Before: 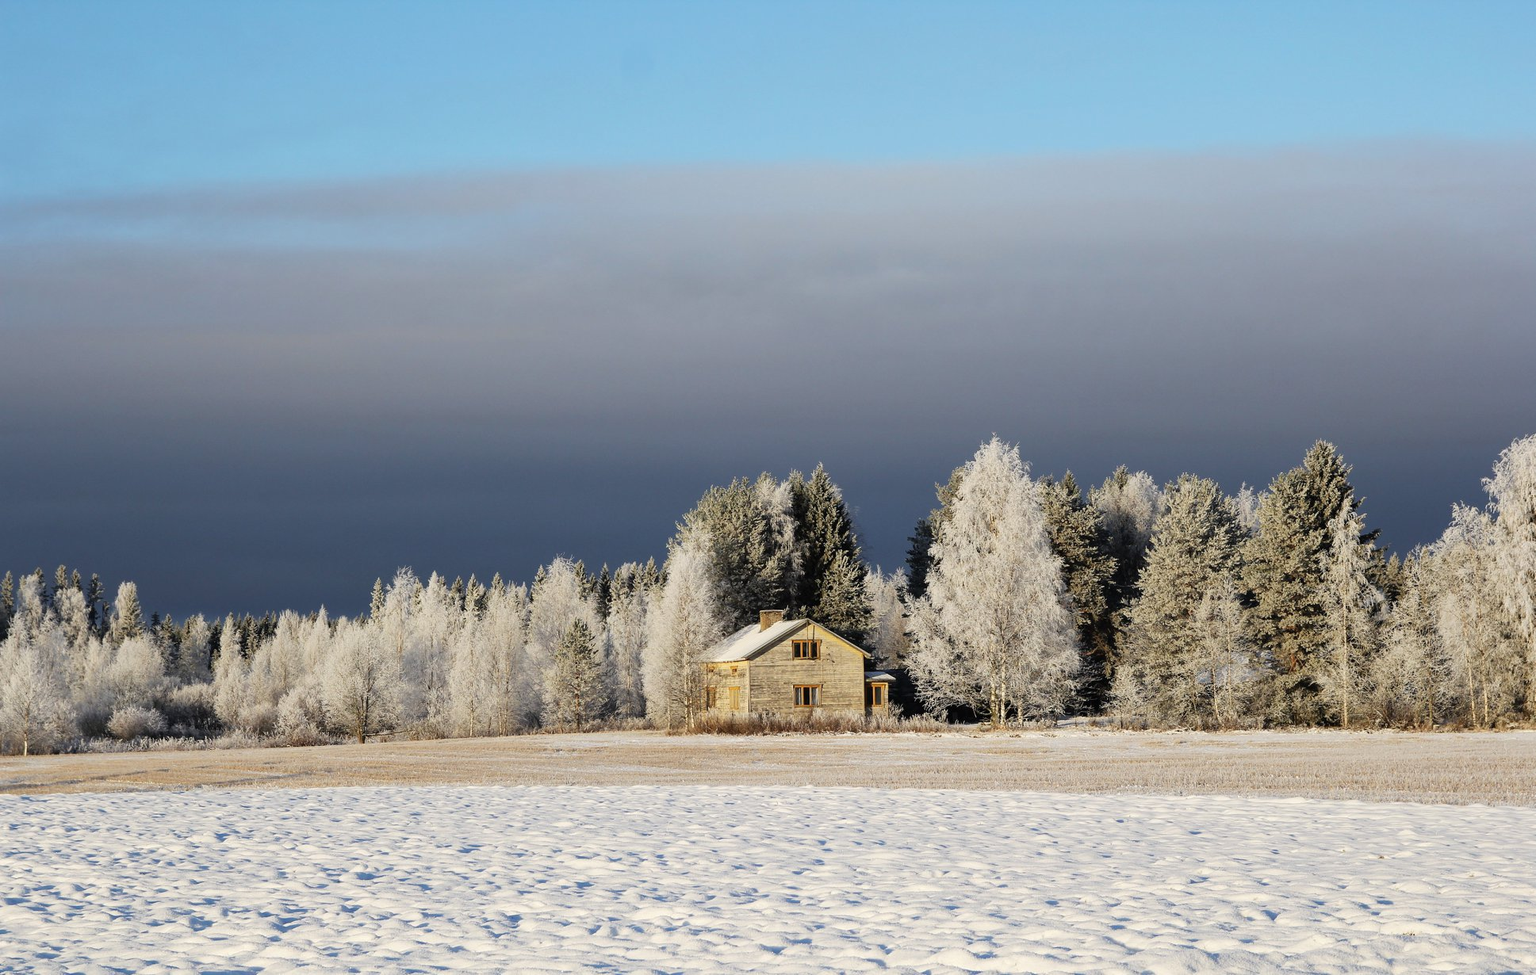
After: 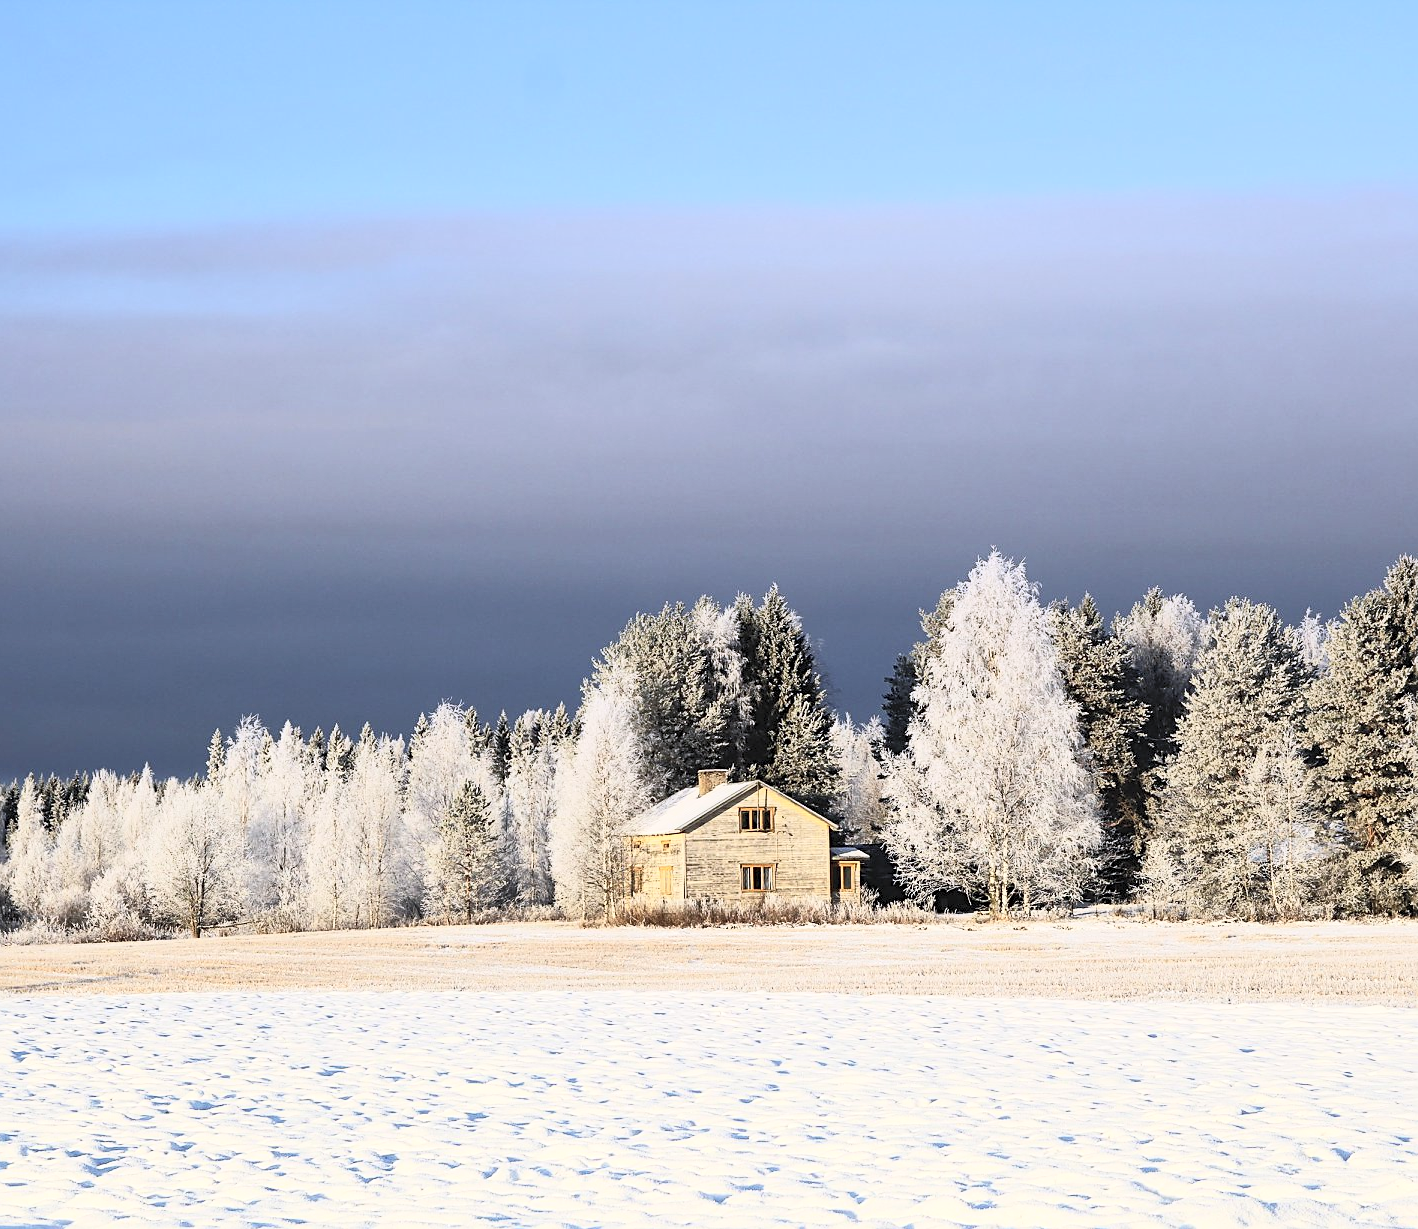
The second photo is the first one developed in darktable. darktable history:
graduated density: hue 238.83°, saturation 50%
crop: left 13.443%, right 13.31%
contrast brightness saturation: contrast 0.39, brightness 0.53
sharpen: on, module defaults
